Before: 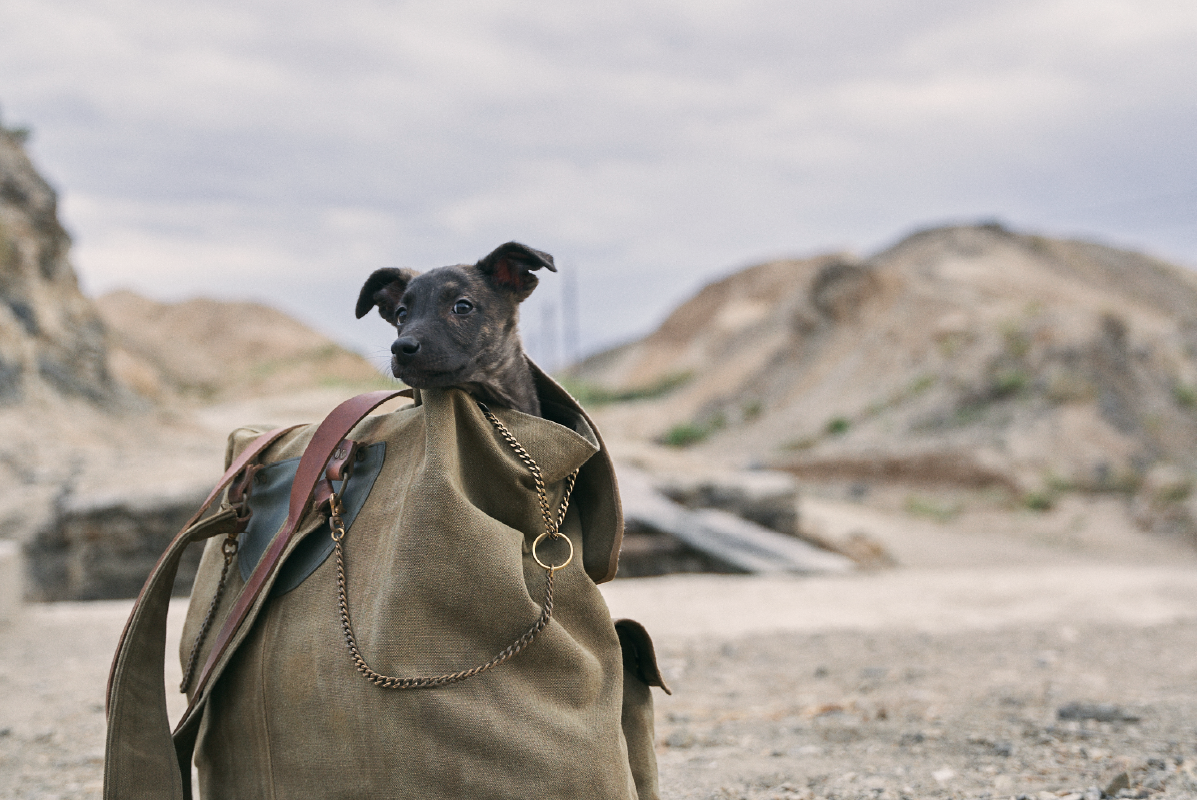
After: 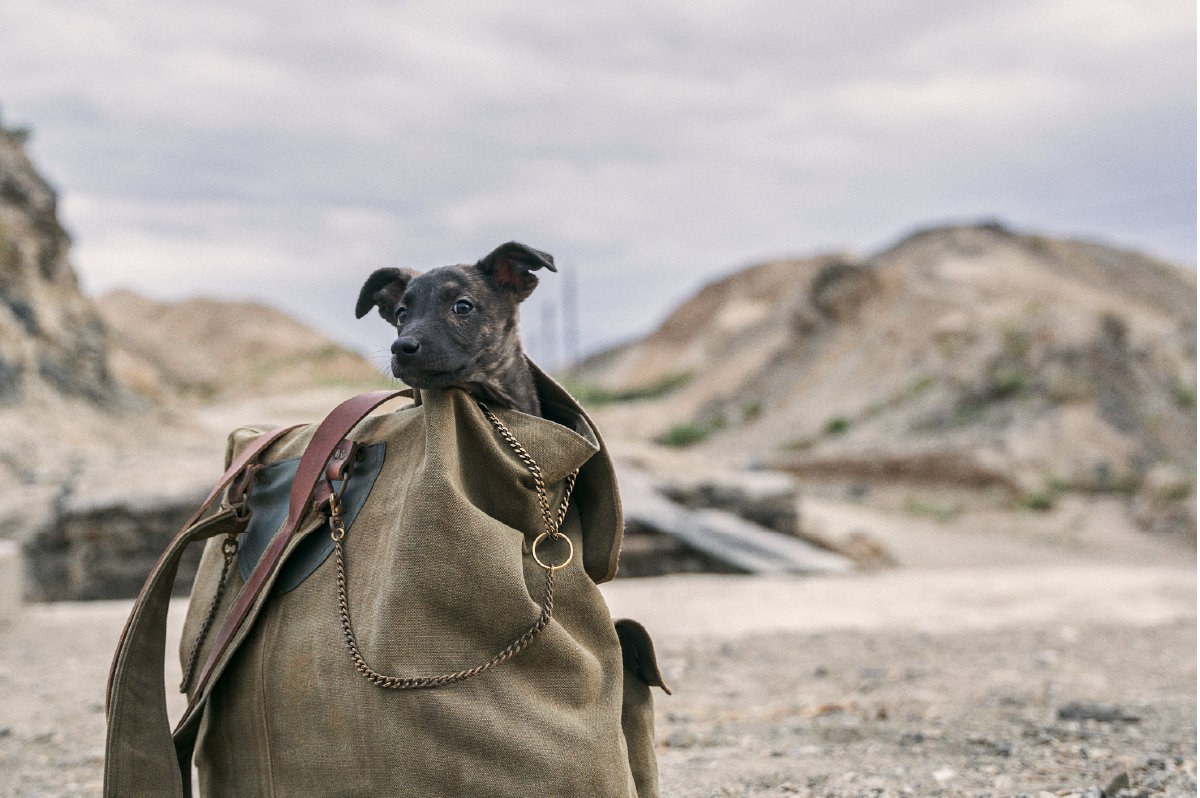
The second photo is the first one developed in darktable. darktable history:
crop: top 0.05%, bottom 0.098%
local contrast: on, module defaults
